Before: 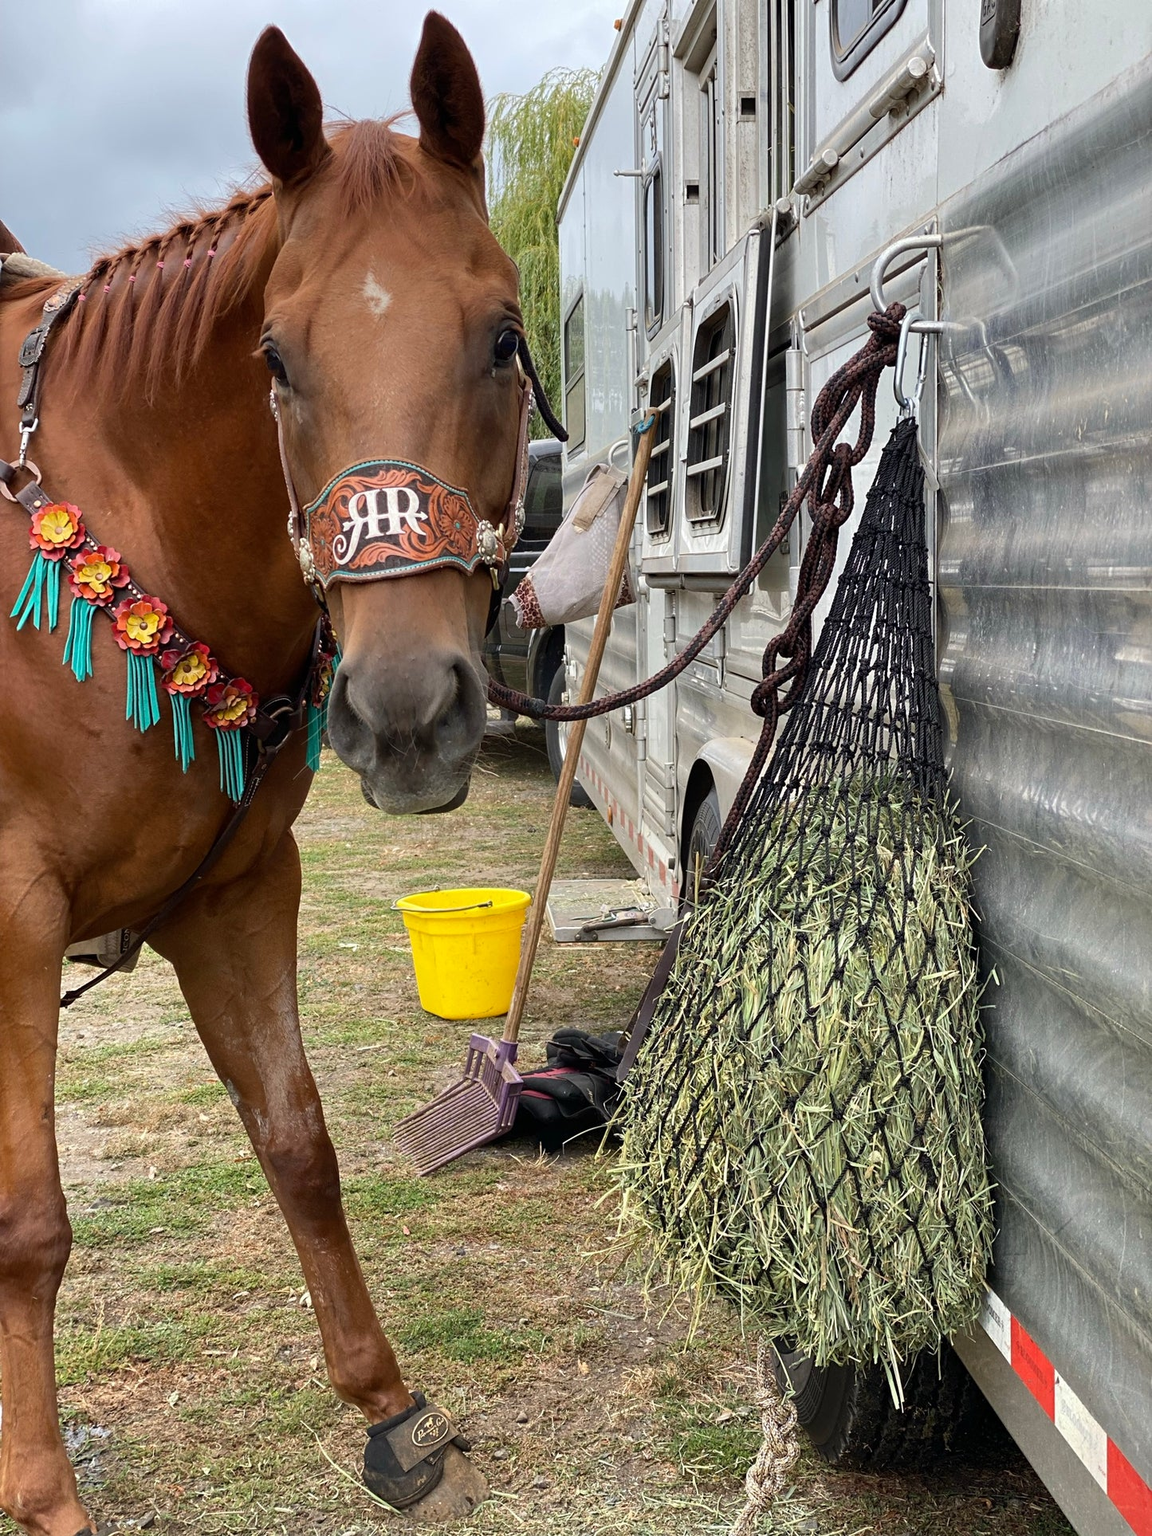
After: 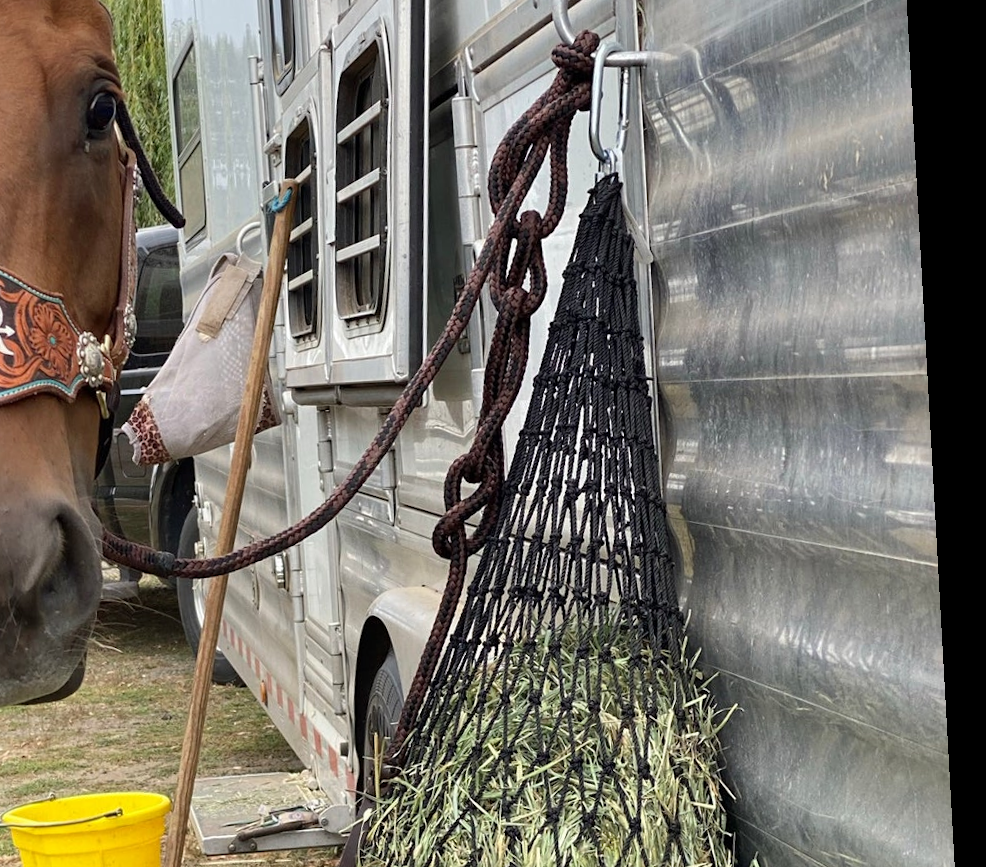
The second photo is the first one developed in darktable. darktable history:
rgb levels: preserve colors max RGB
rotate and perspective: rotation -3.18°, automatic cropping off
crop: left 36.005%, top 18.293%, right 0.31%, bottom 38.444%
